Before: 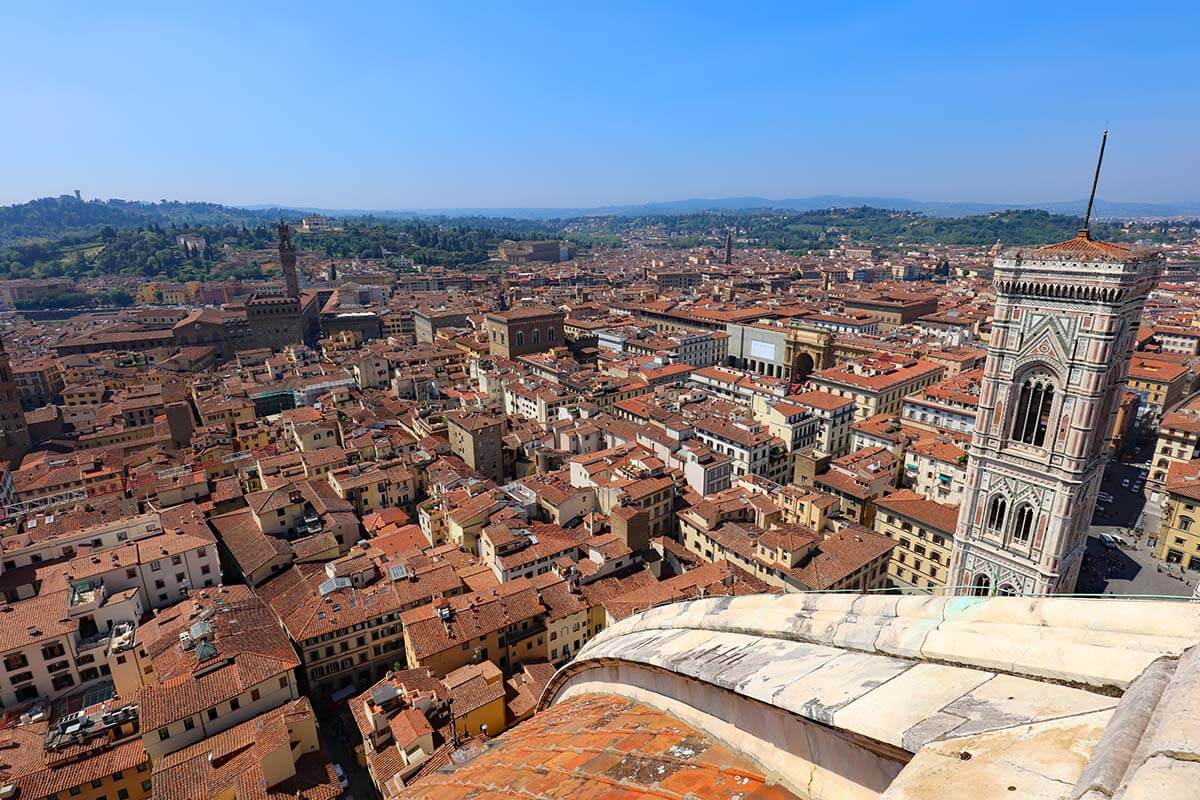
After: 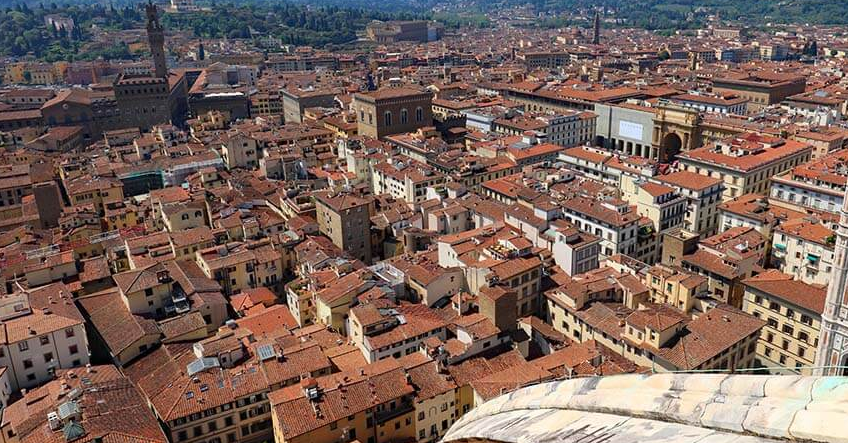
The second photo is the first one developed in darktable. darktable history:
crop: left 11.013%, top 27.573%, right 18.315%, bottom 17%
